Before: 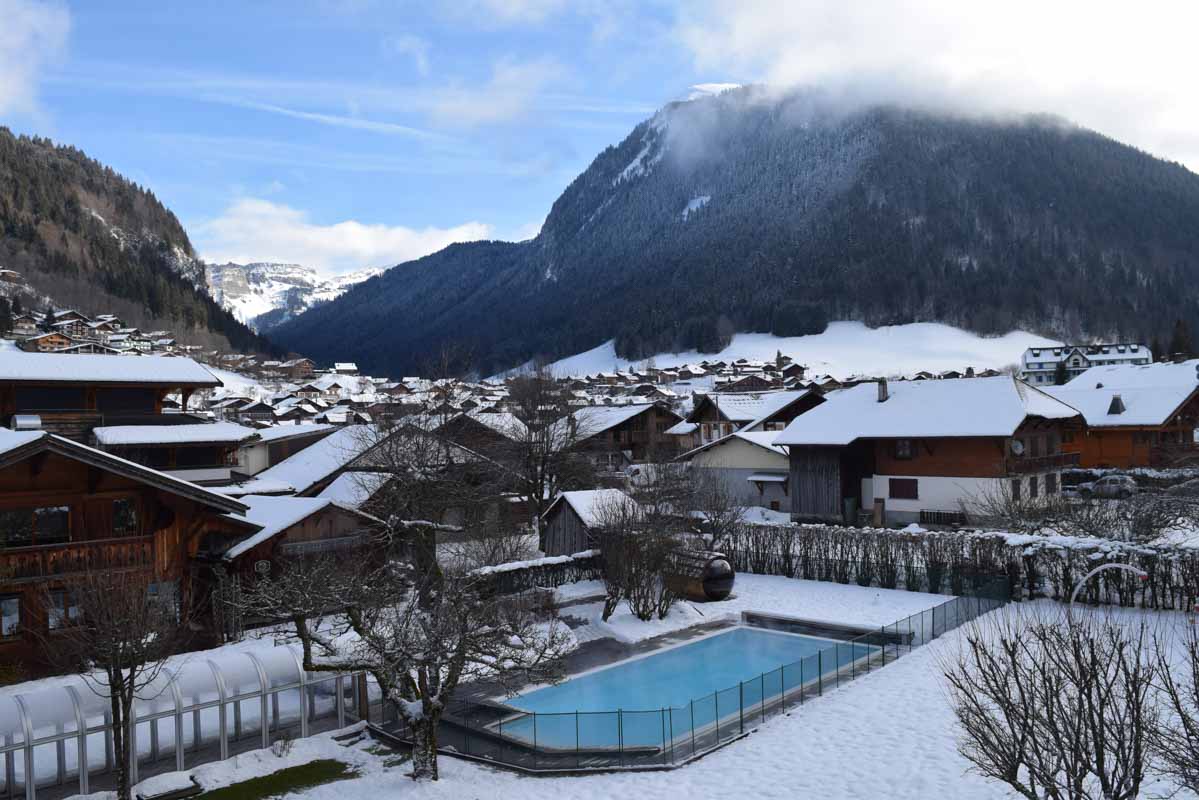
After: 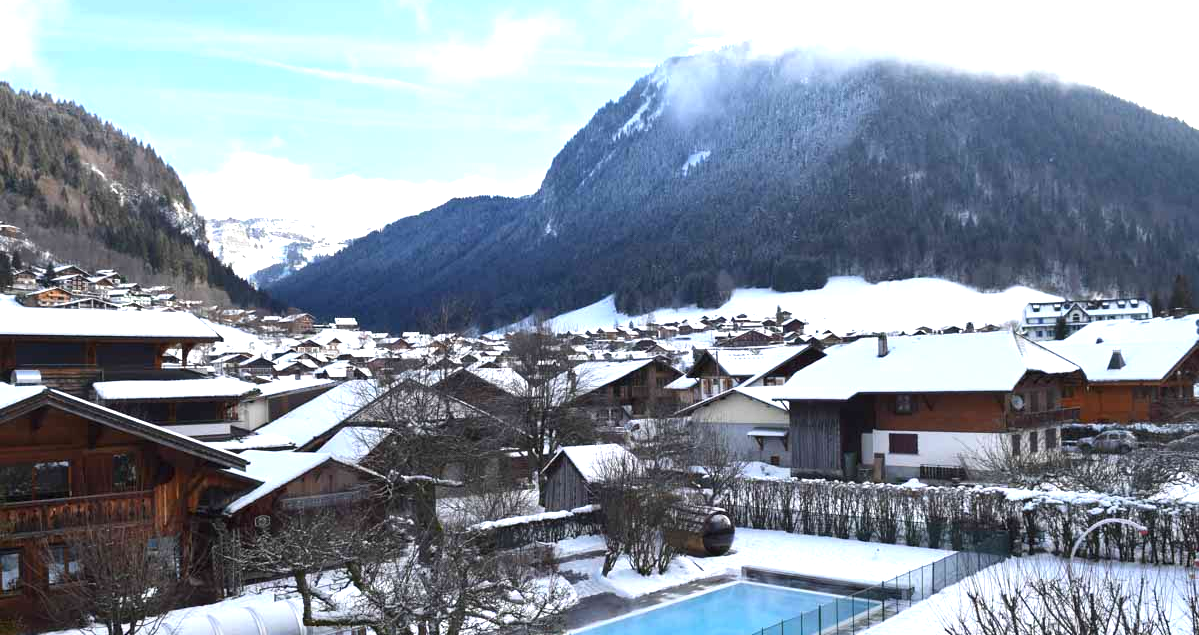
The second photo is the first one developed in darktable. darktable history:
exposure: black level correction 0, exposure 1.1 EV, compensate exposure bias true, compensate highlight preservation false
crop and rotate: top 5.667%, bottom 14.937%
